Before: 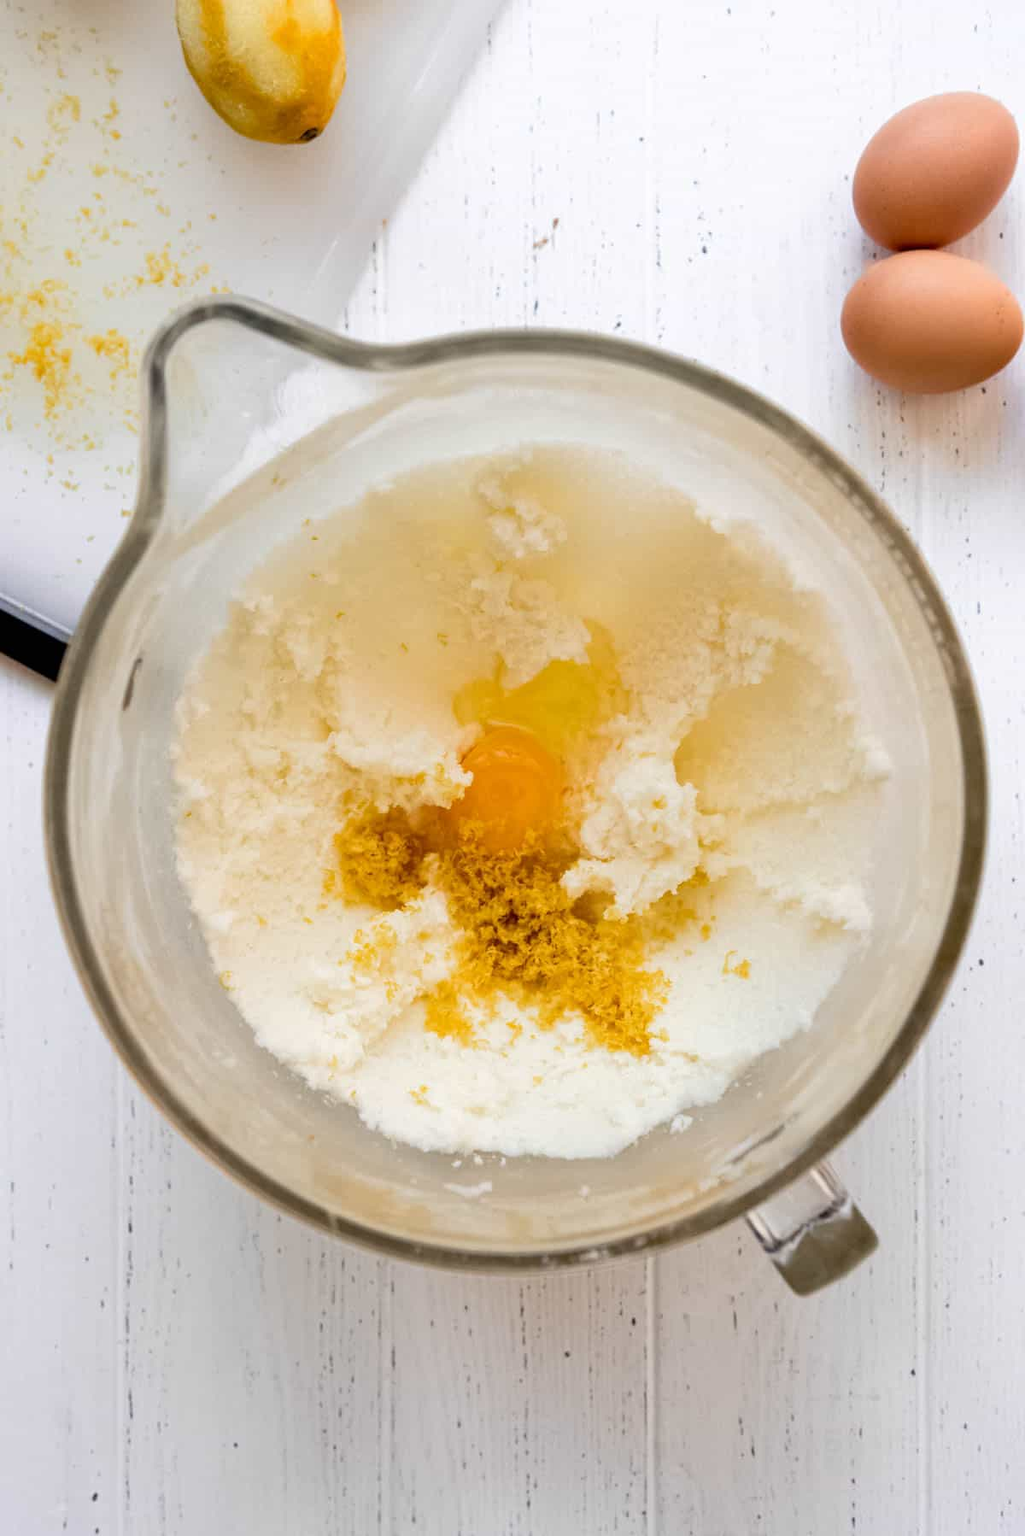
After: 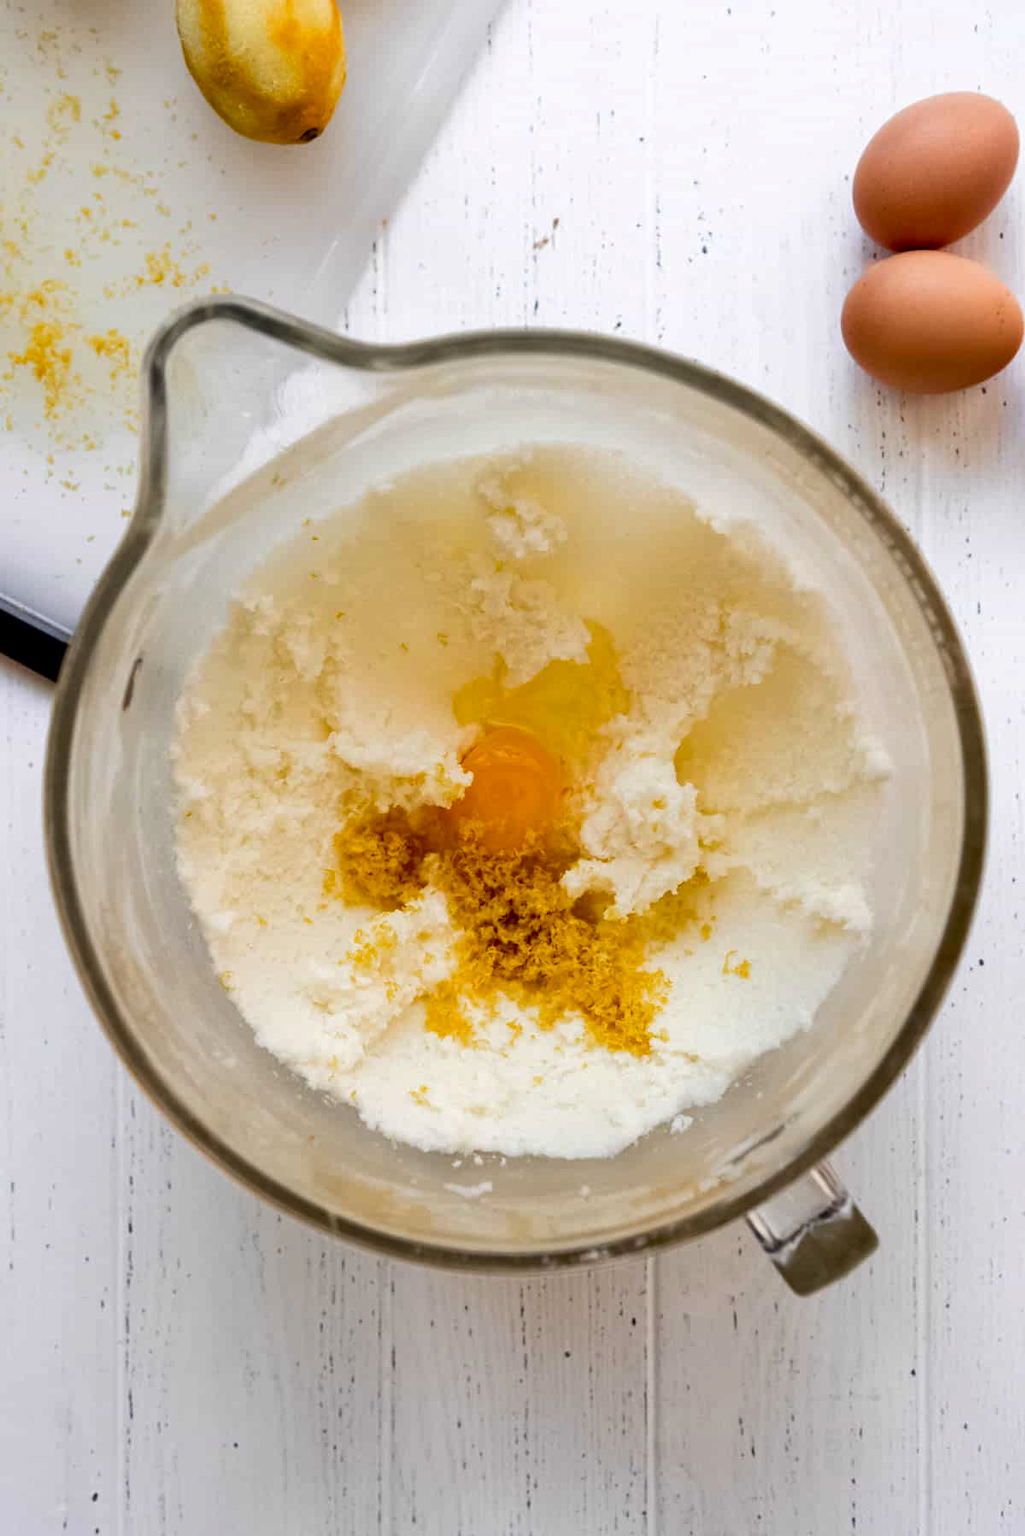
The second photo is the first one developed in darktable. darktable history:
contrast brightness saturation: contrast 0.069, brightness -0.154, saturation 0.113
